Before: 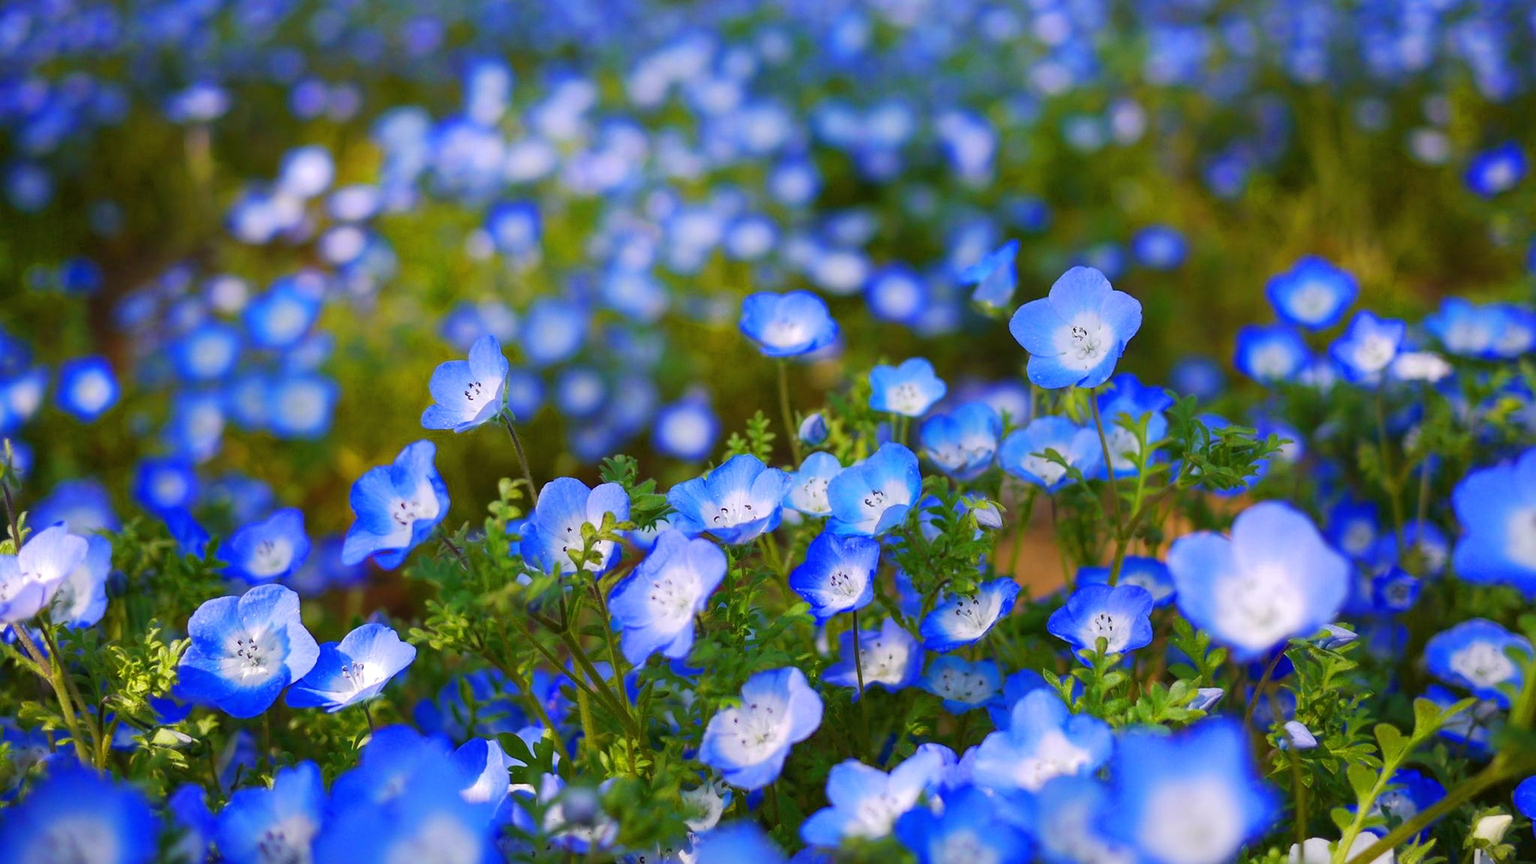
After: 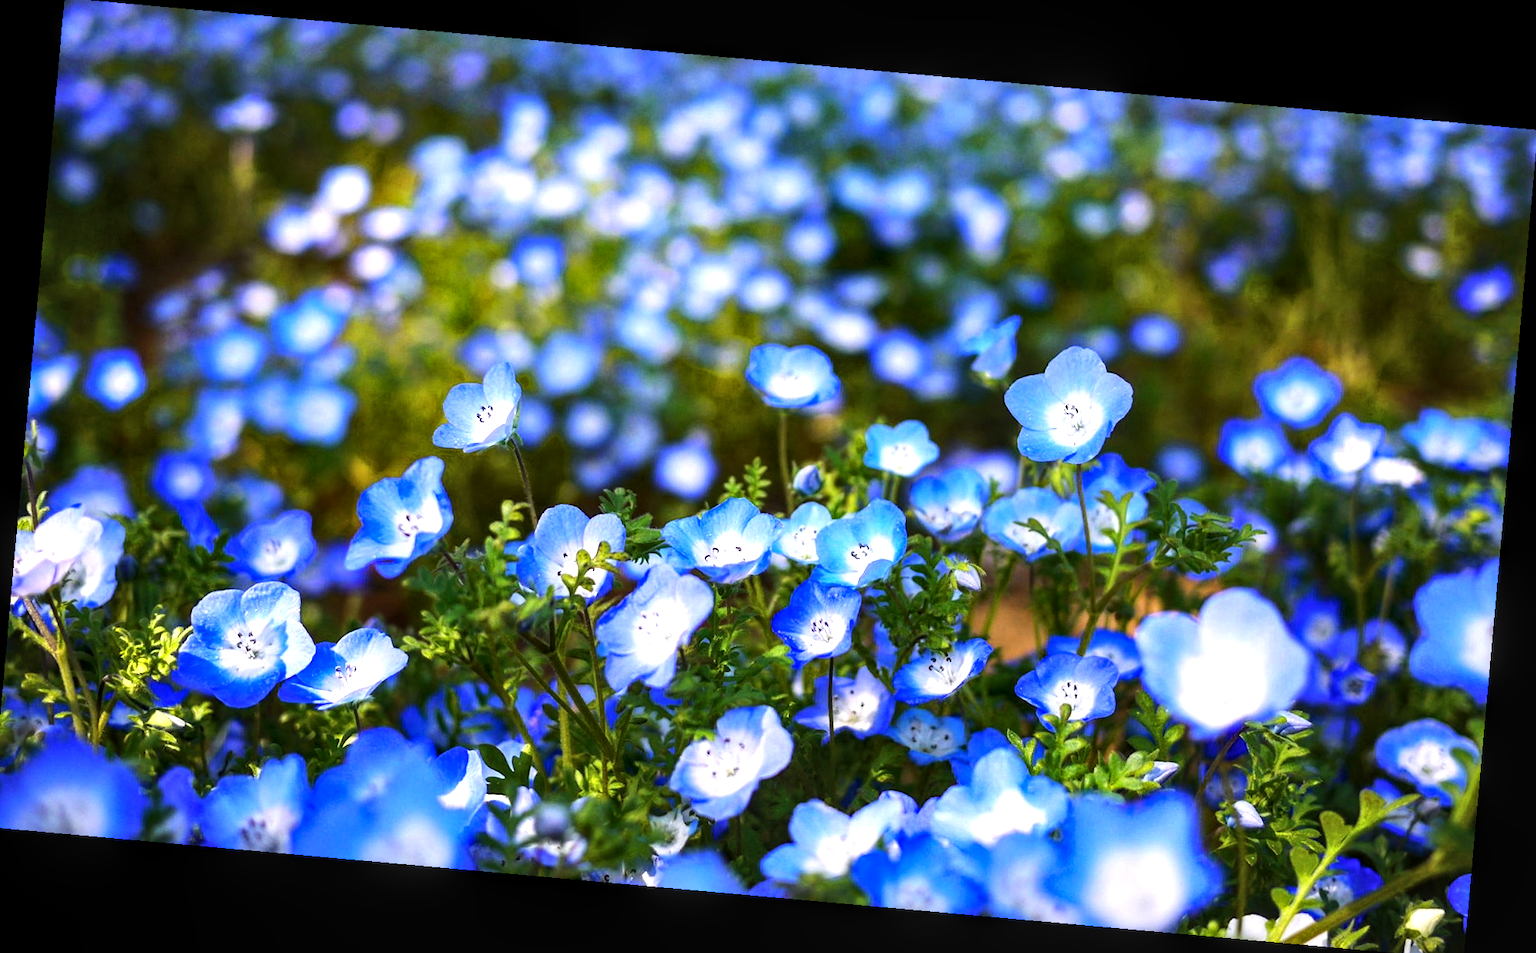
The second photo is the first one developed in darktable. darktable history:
tone equalizer: -8 EV -1.08 EV, -7 EV -1.01 EV, -6 EV -0.867 EV, -5 EV -0.578 EV, -3 EV 0.578 EV, -2 EV 0.867 EV, -1 EV 1.01 EV, +0 EV 1.08 EV, edges refinement/feathering 500, mask exposure compensation -1.57 EV, preserve details no
crop and rotate: left 0.614%, top 0.179%, bottom 0.309%
rotate and perspective: rotation 5.12°, automatic cropping off
local contrast: on, module defaults
